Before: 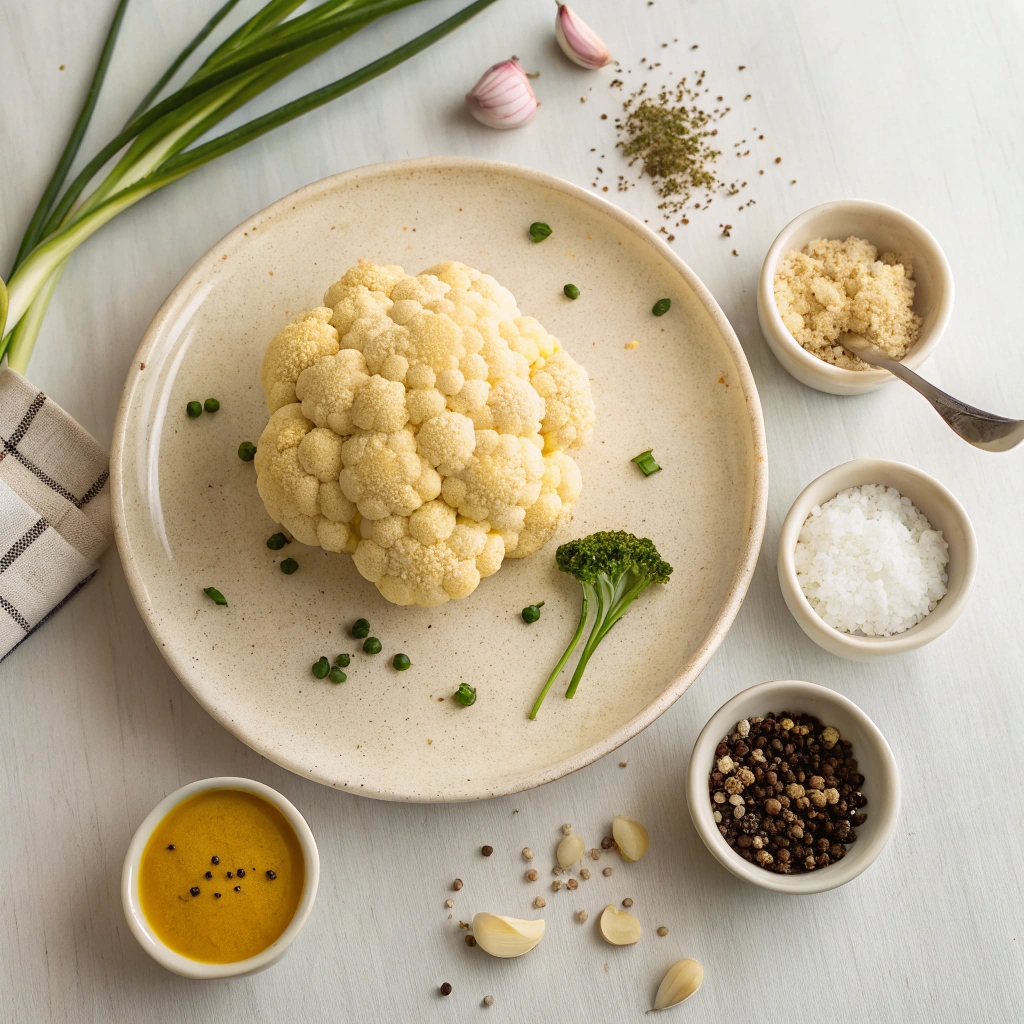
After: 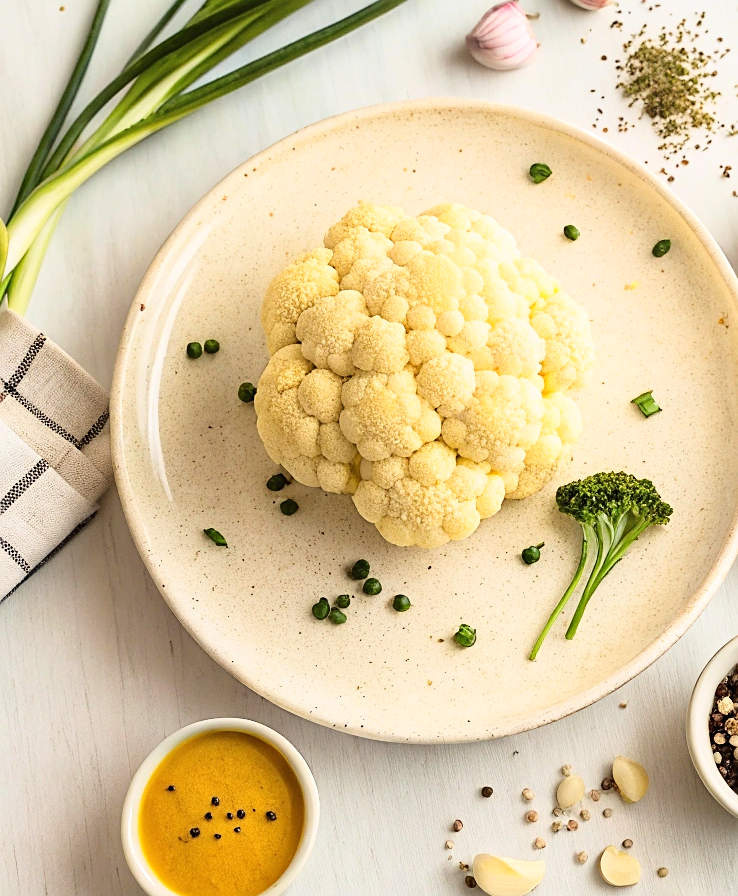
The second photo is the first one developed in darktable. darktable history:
sharpen: on, module defaults
crop: top 5.803%, right 27.864%, bottom 5.804%
base curve: curves: ch0 [(0, 0) (0.028, 0.03) (0.121, 0.232) (0.46, 0.748) (0.859, 0.968) (1, 1)]
